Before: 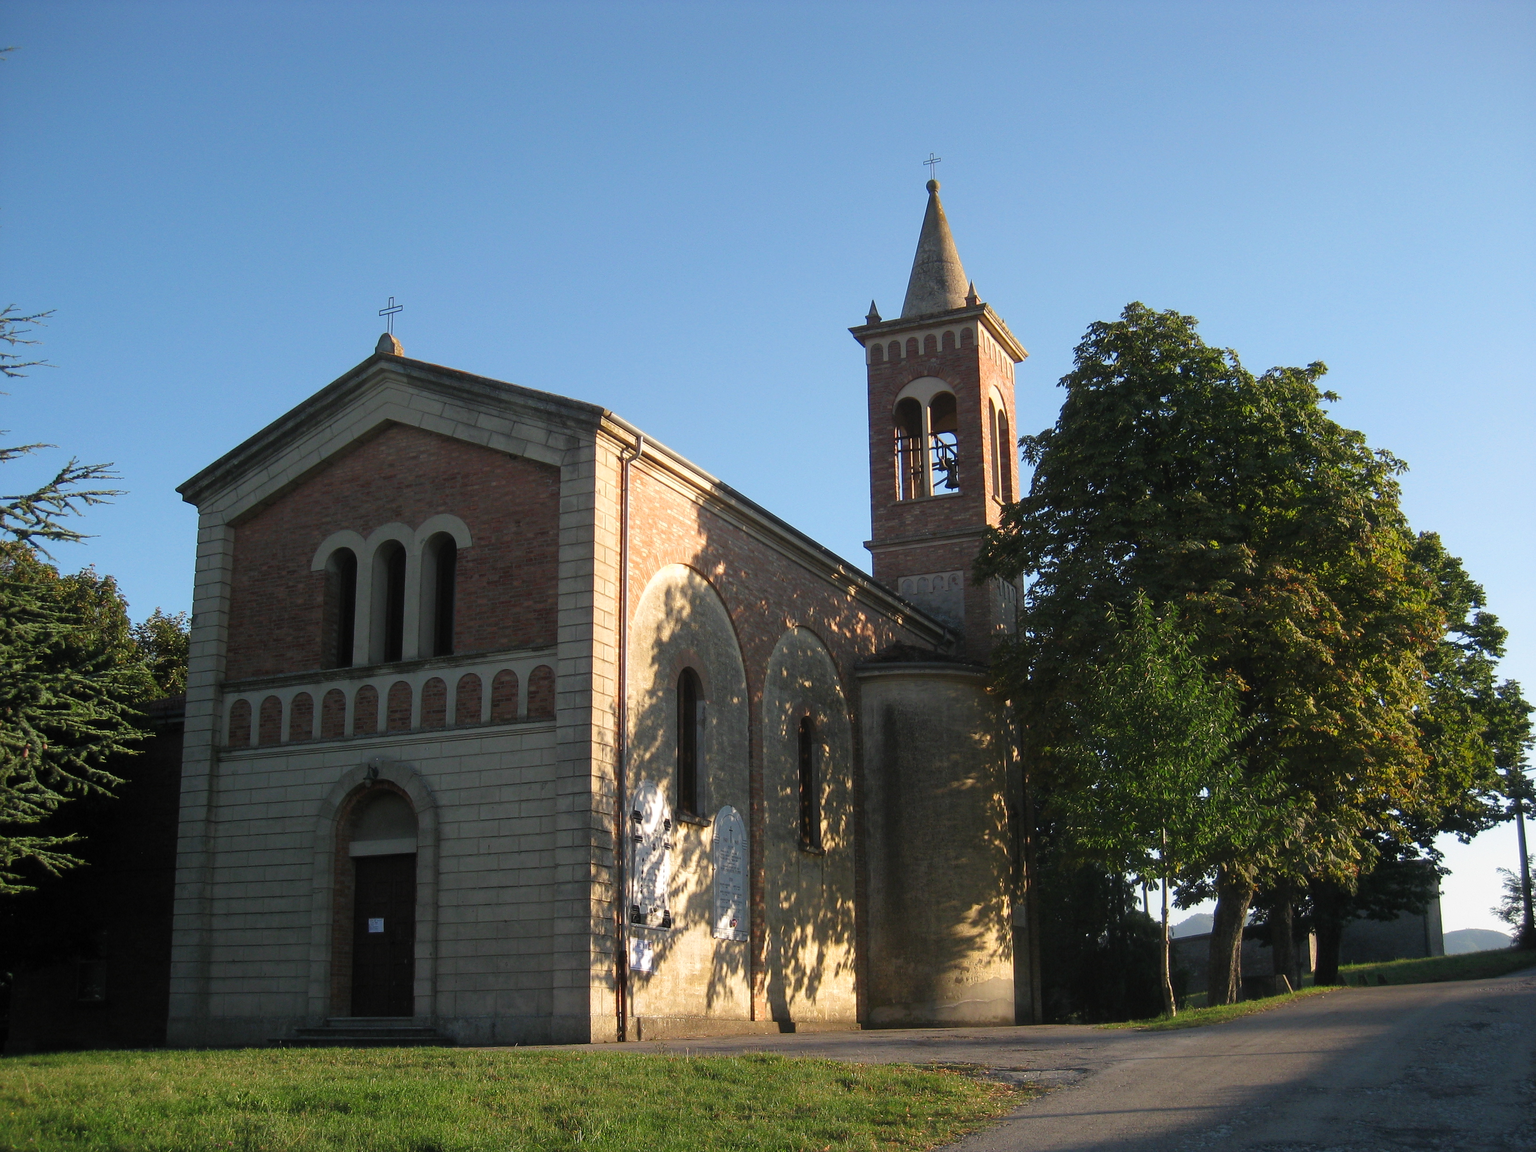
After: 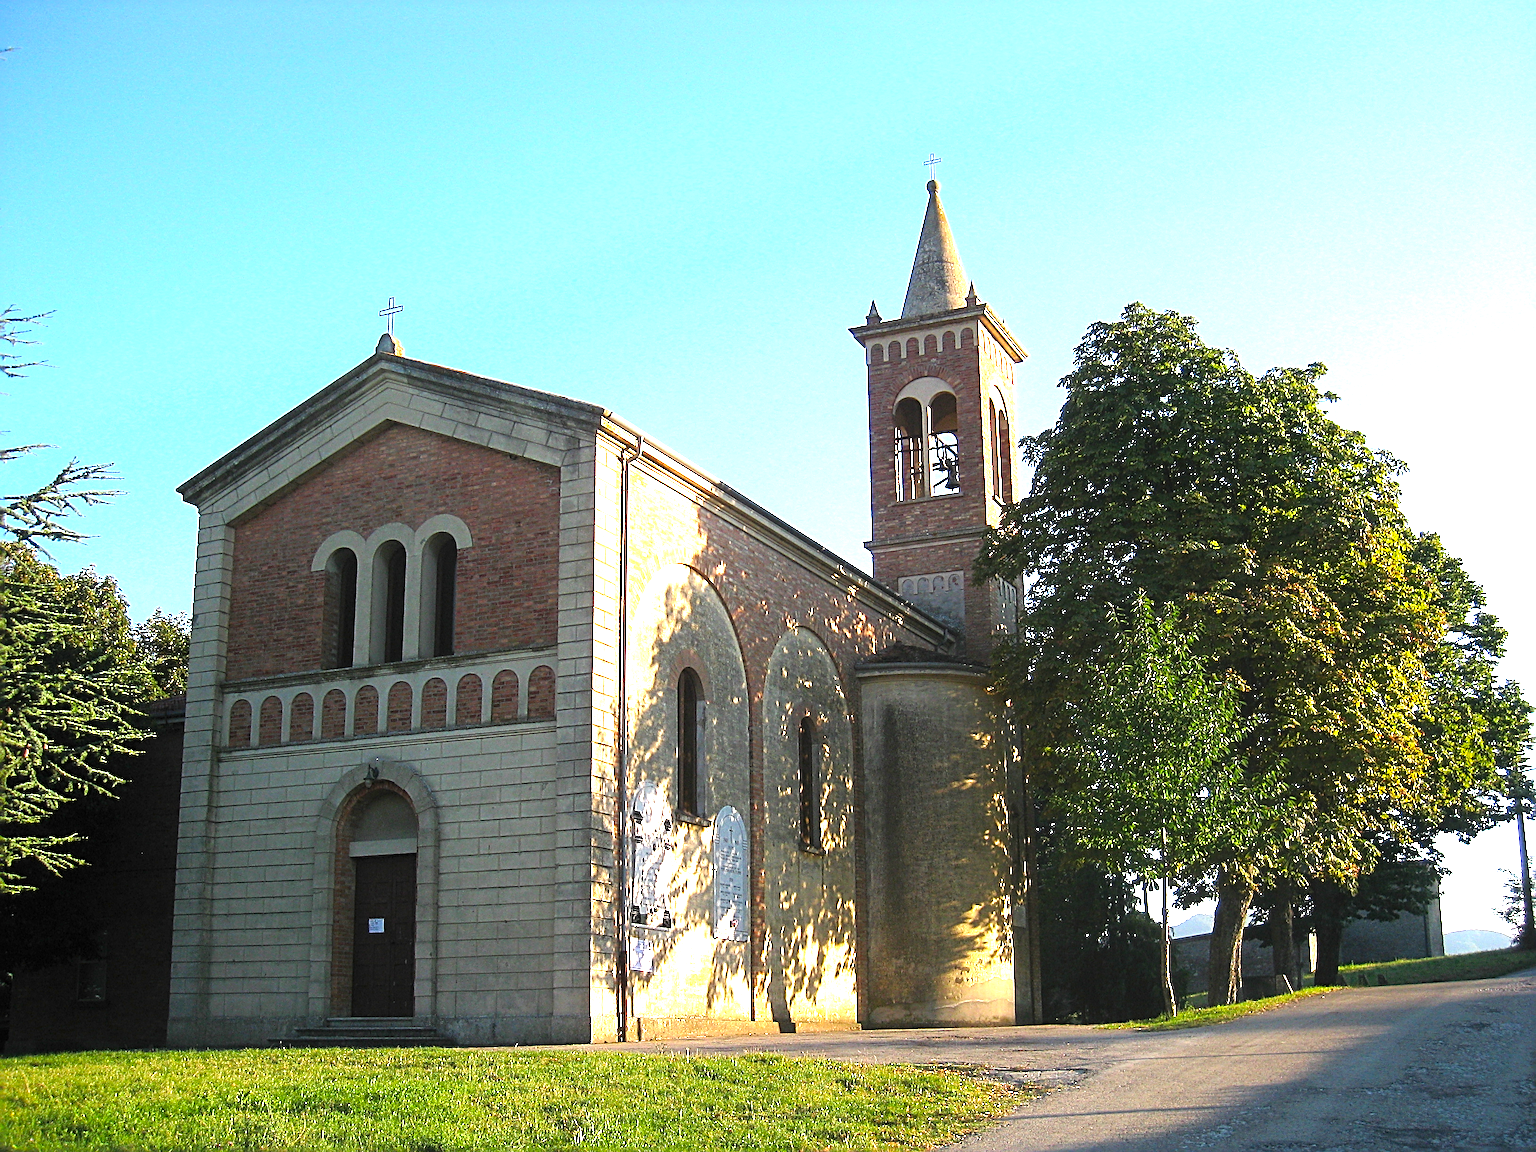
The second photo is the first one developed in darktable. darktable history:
shadows and highlights: shadows -30, highlights 30
color balance rgb: perceptual saturation grading › global saturation 20%, global vibrance 20%
sharpen: radius 3.69, amount 0.928
exposure: black level correction 0, exposure 1.45 EV, compensate exposure bias true, compensate highlight preservation false
